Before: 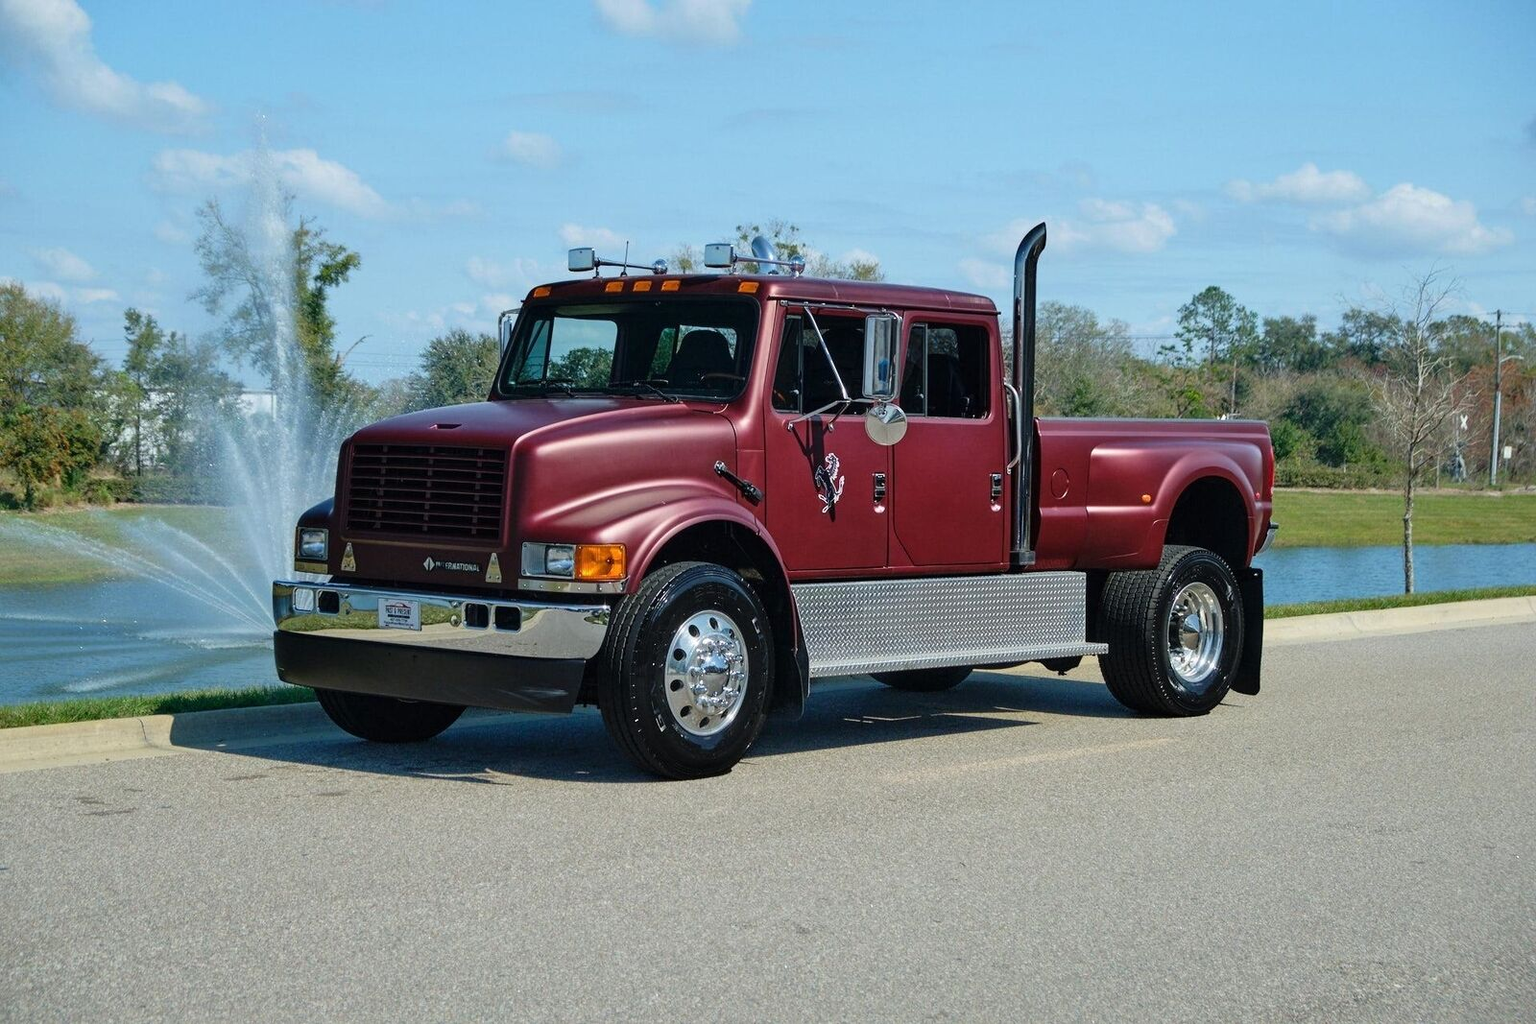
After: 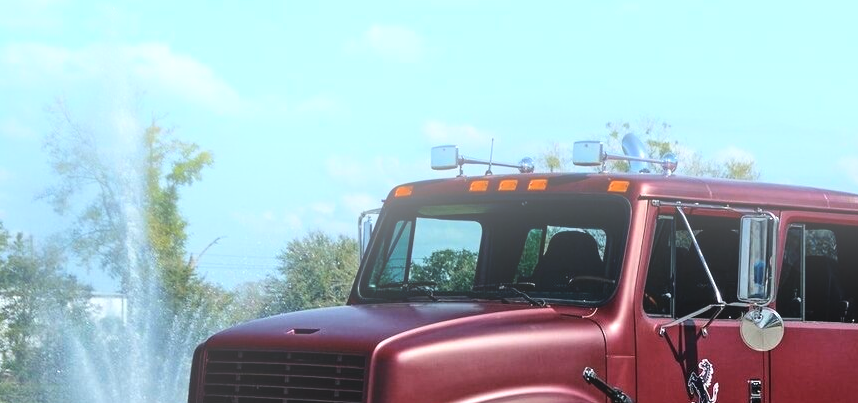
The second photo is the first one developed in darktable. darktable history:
shadows and highlights: shadows 35, highlights -35, soften with gaussian
tone equalizer: -8 EV -0.417 EV, -7 EV -0.389 EV, -6 EV -0.333 EV, -5 EV -0.222 EV, -3 EV 0.222 EV, -2 EV 0.333 EV, -1 EV 0.389 EV, +0 EV 0.417 EV, edges refinement/feathering 500, mask exposure compensation -1.57 EV, preserve details no
bloom: on, module defaults
crop: left 10.121%, top 10.631%, right 36.218%, bottom 51.526%
